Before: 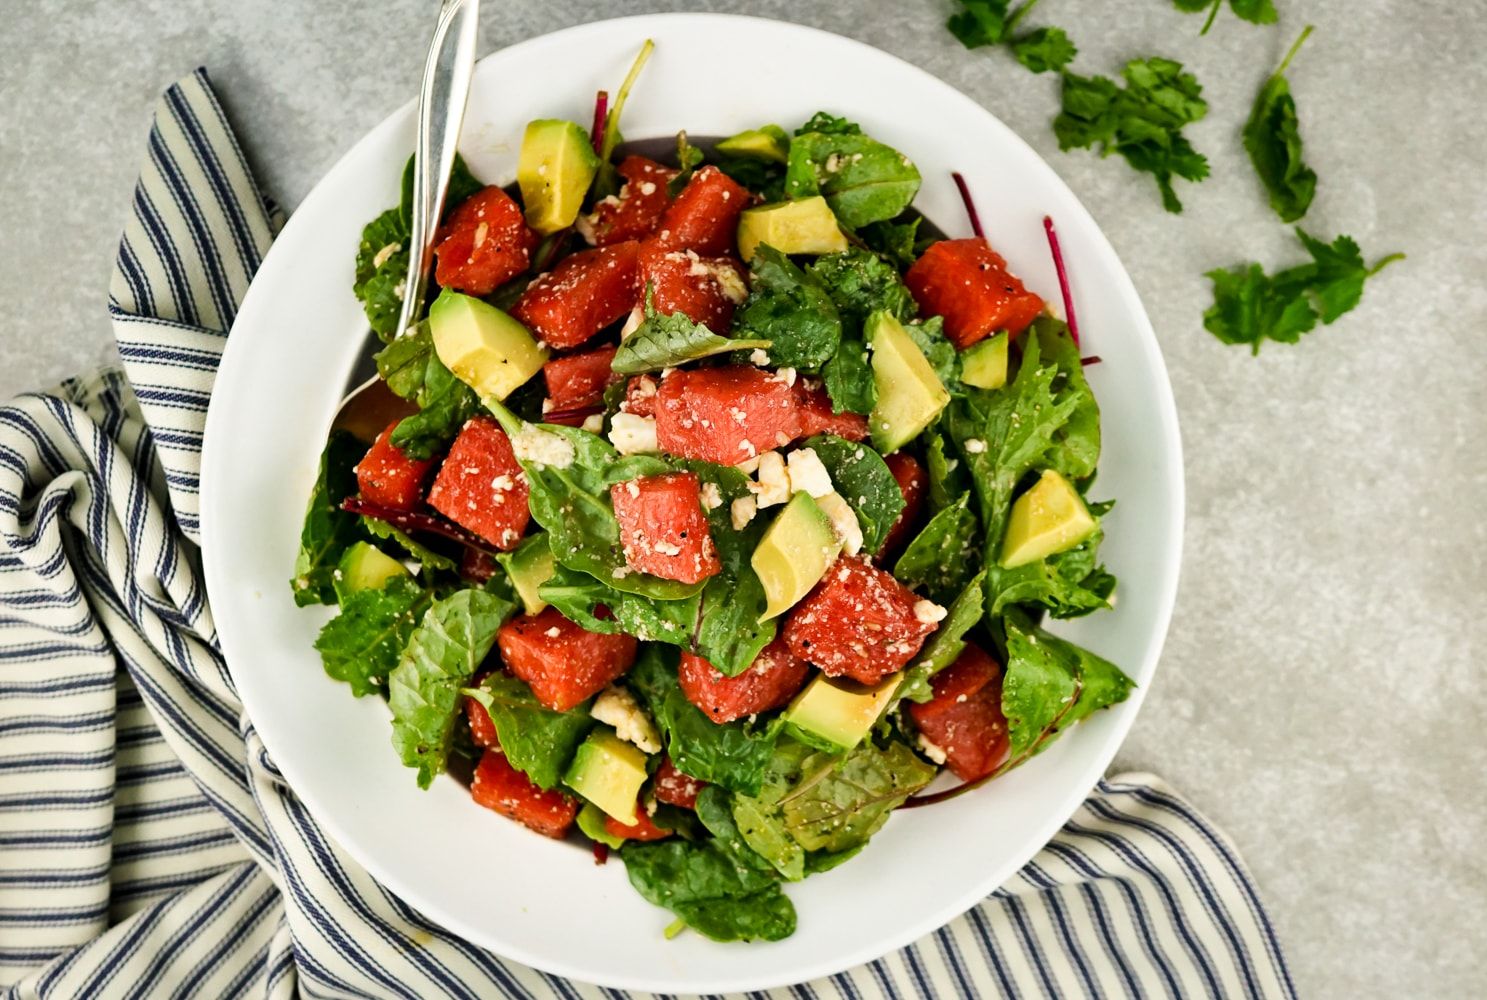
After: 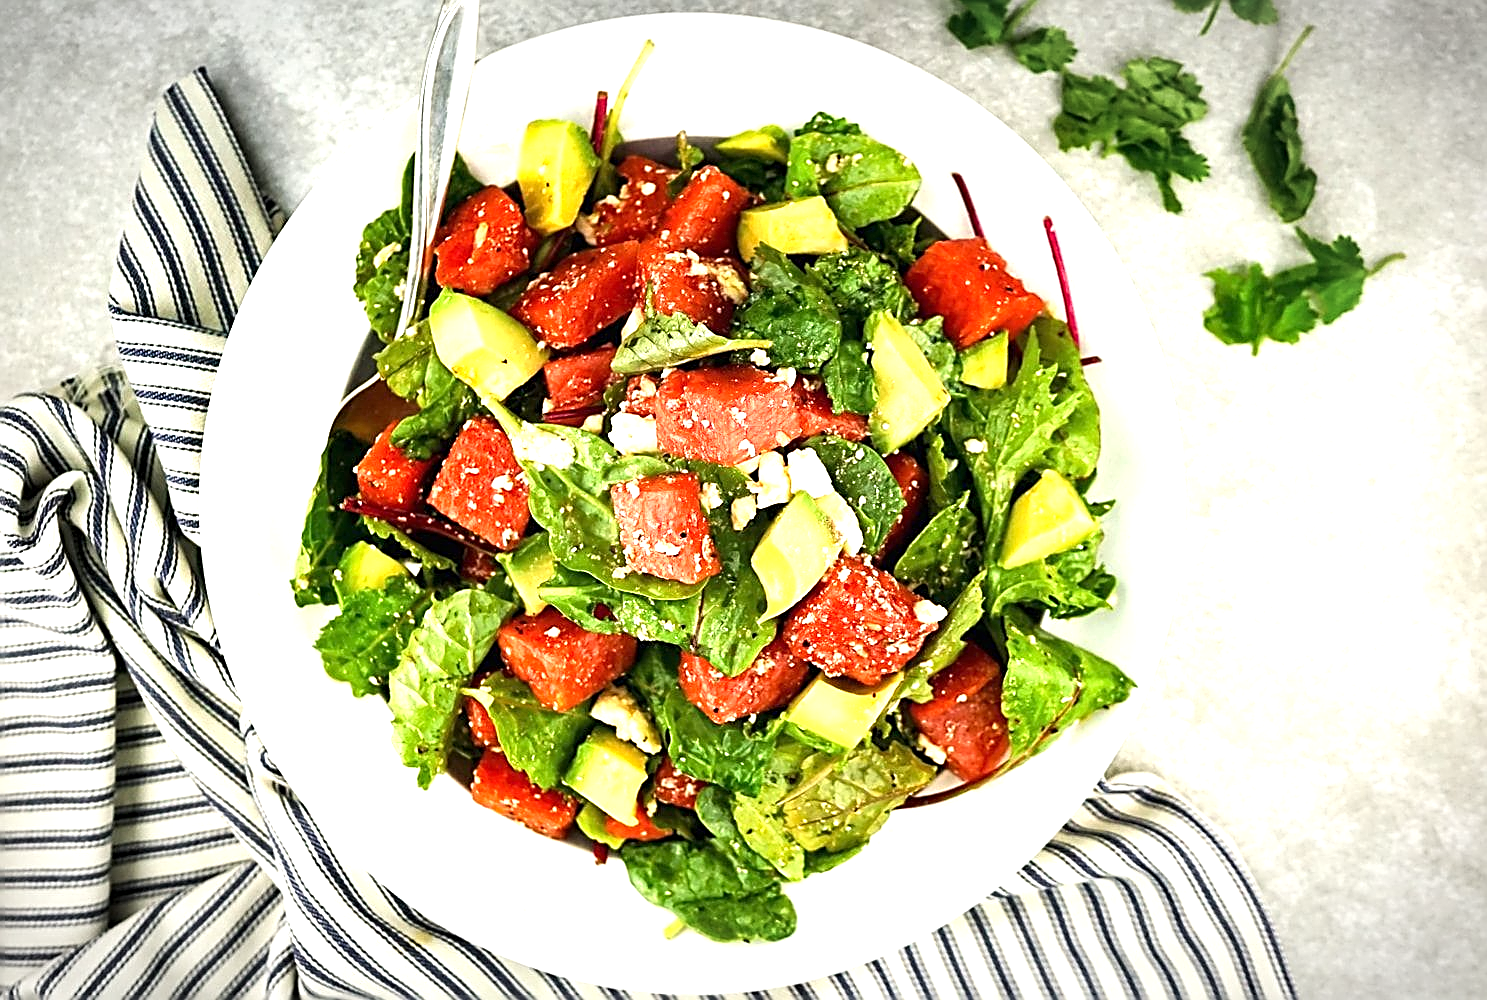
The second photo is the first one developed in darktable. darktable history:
sharpen: amount 1.001
vignetting: automatic ratio true
exposure: black level correction 0, exposure 1.101 EV, compensate highlight preservation false
